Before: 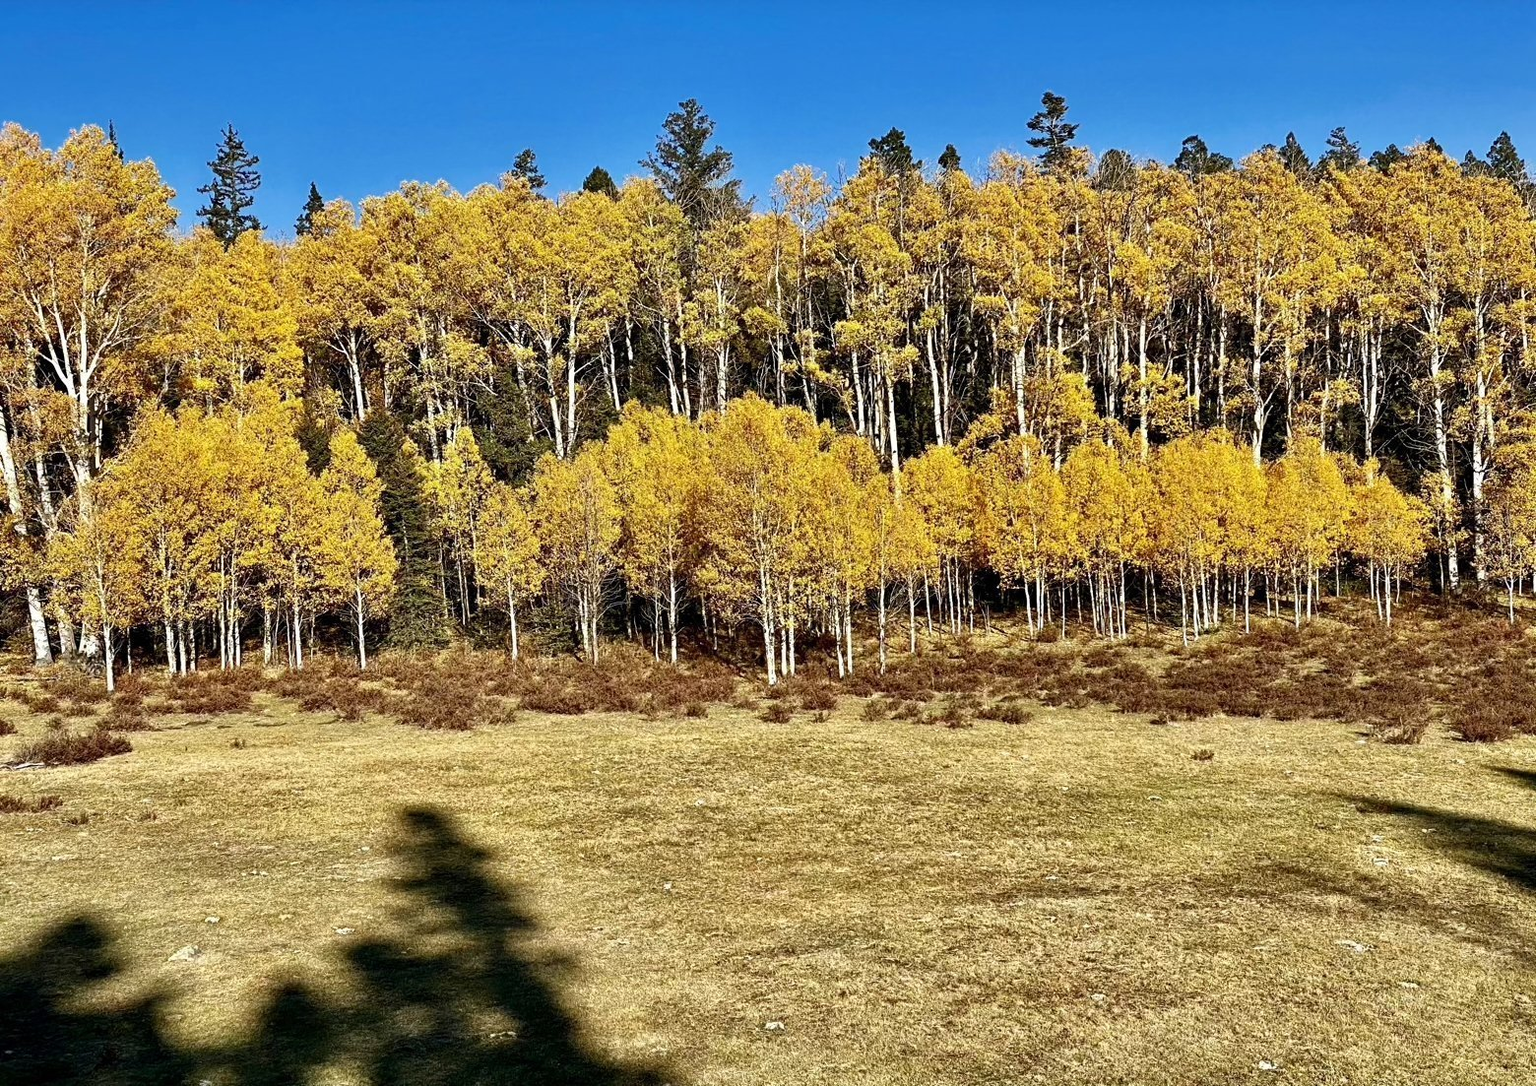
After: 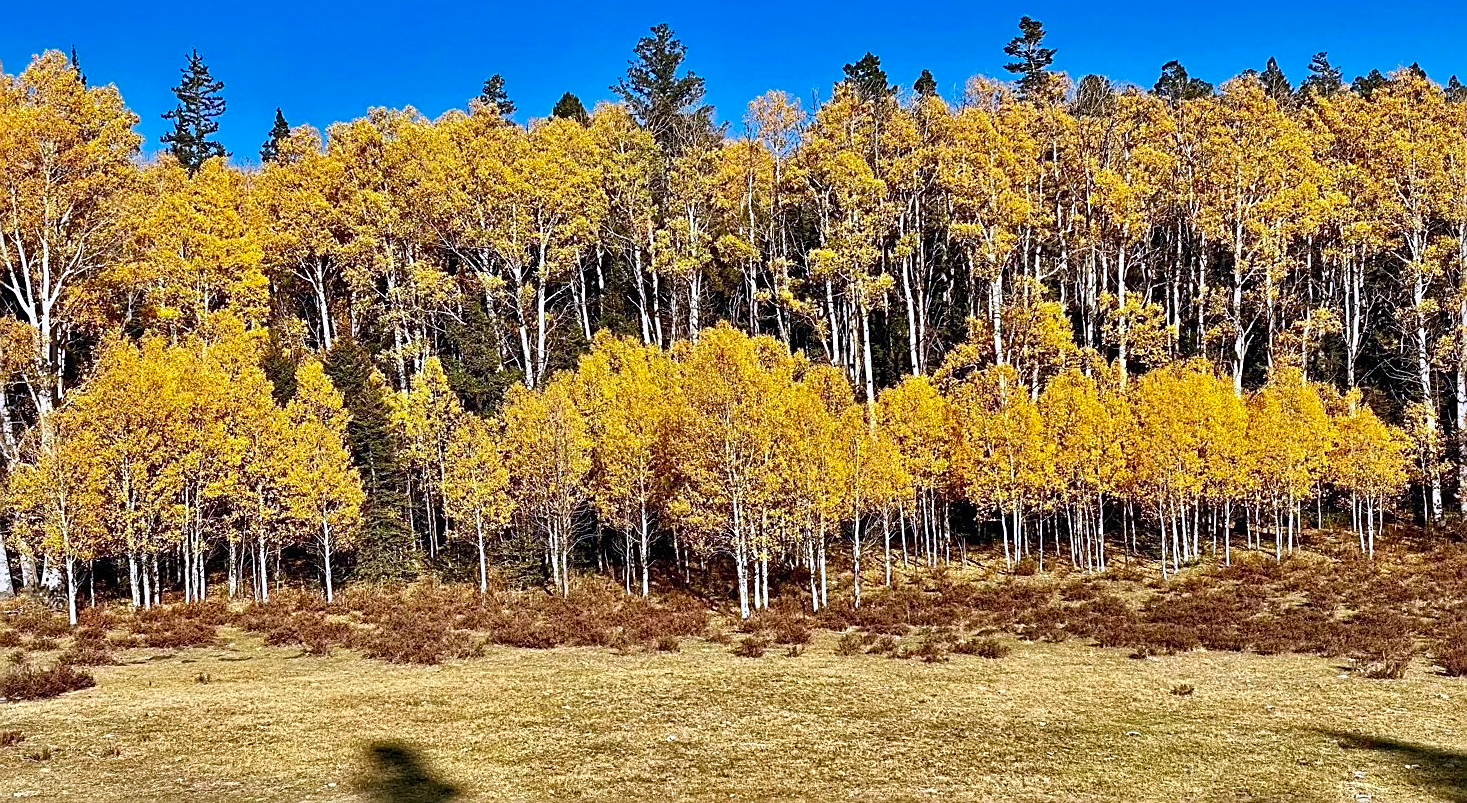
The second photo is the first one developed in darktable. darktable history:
crop: left 2.54%, top 6.988%, right 3.394%, bottom 20.136%
sharpen: on, module defaults
color calibration: output R [0.999, 0.026, -0.11, 0], output G [-0.019, 1.037, -0.099, 0], output B [0.022, -0.023, 0.902, 0], illuminant as shot in camera, x 0.363, y 0.384, temperature 4542 K
